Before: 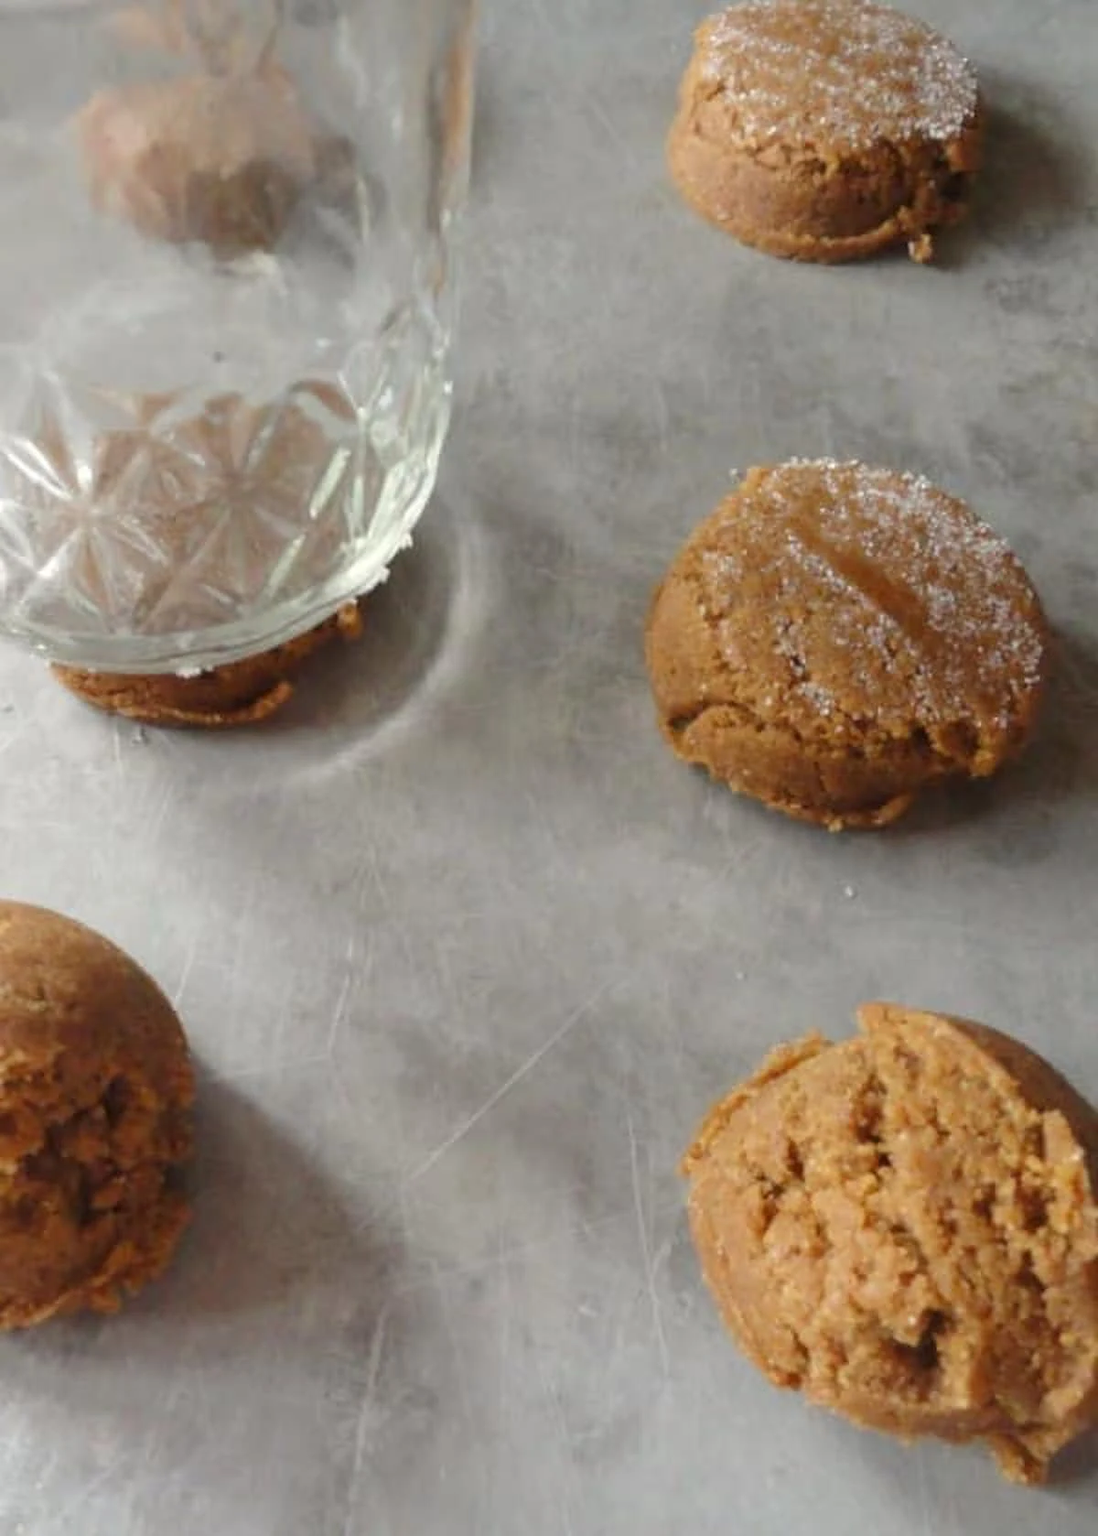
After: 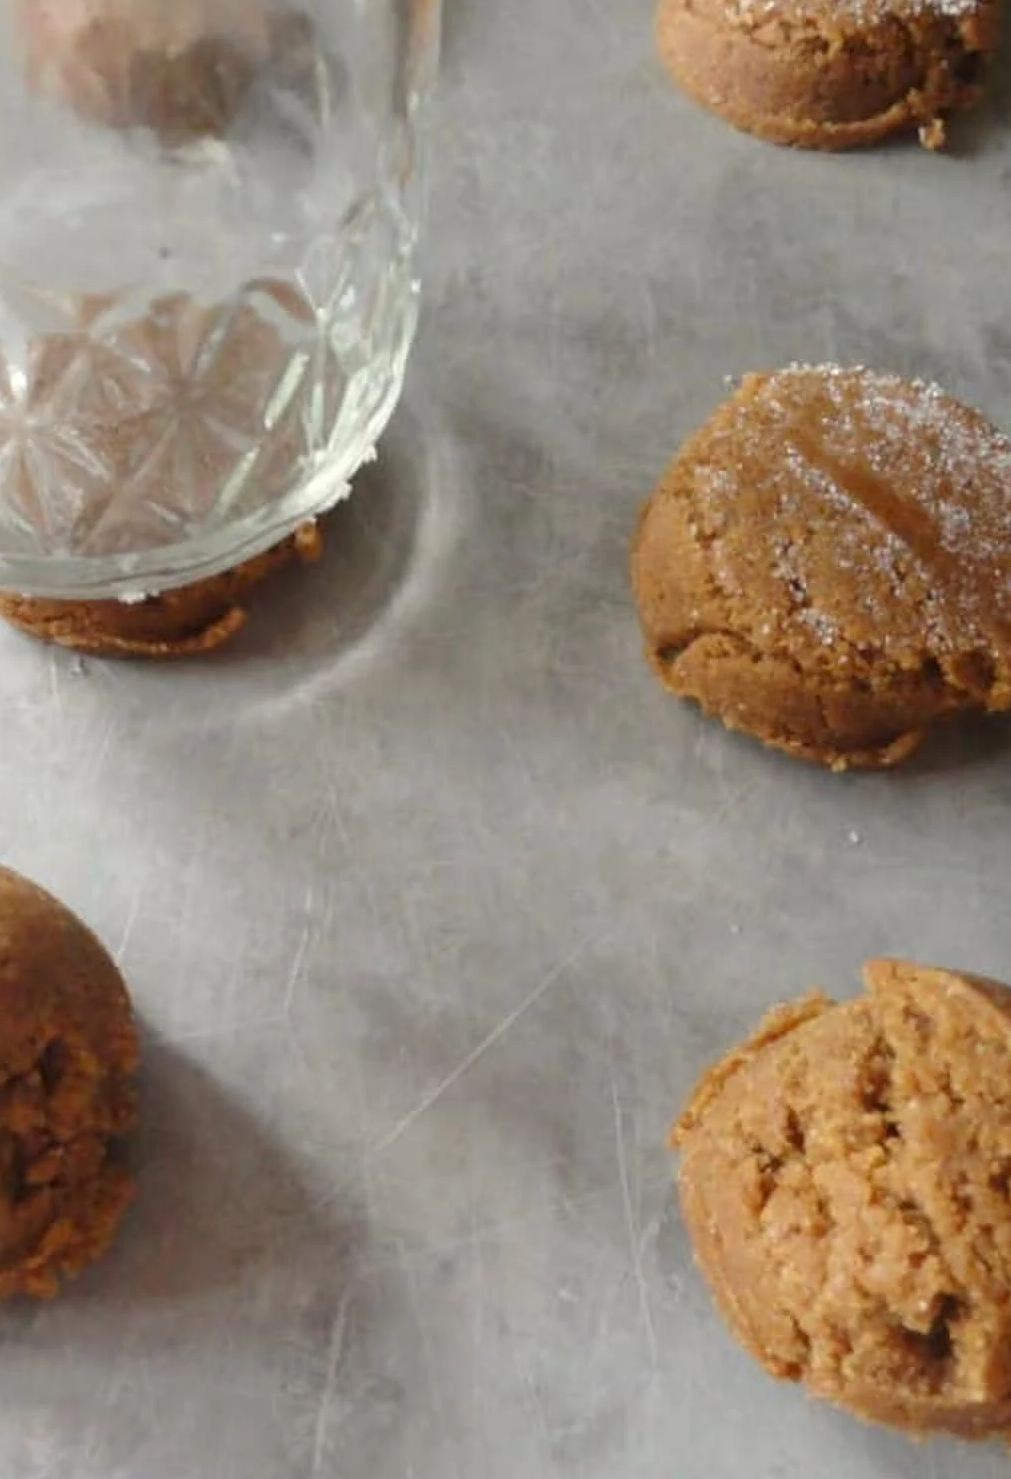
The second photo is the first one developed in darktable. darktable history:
crop: left 6.181%, top 8.192%, right 9.525%, bottom 3.619%
